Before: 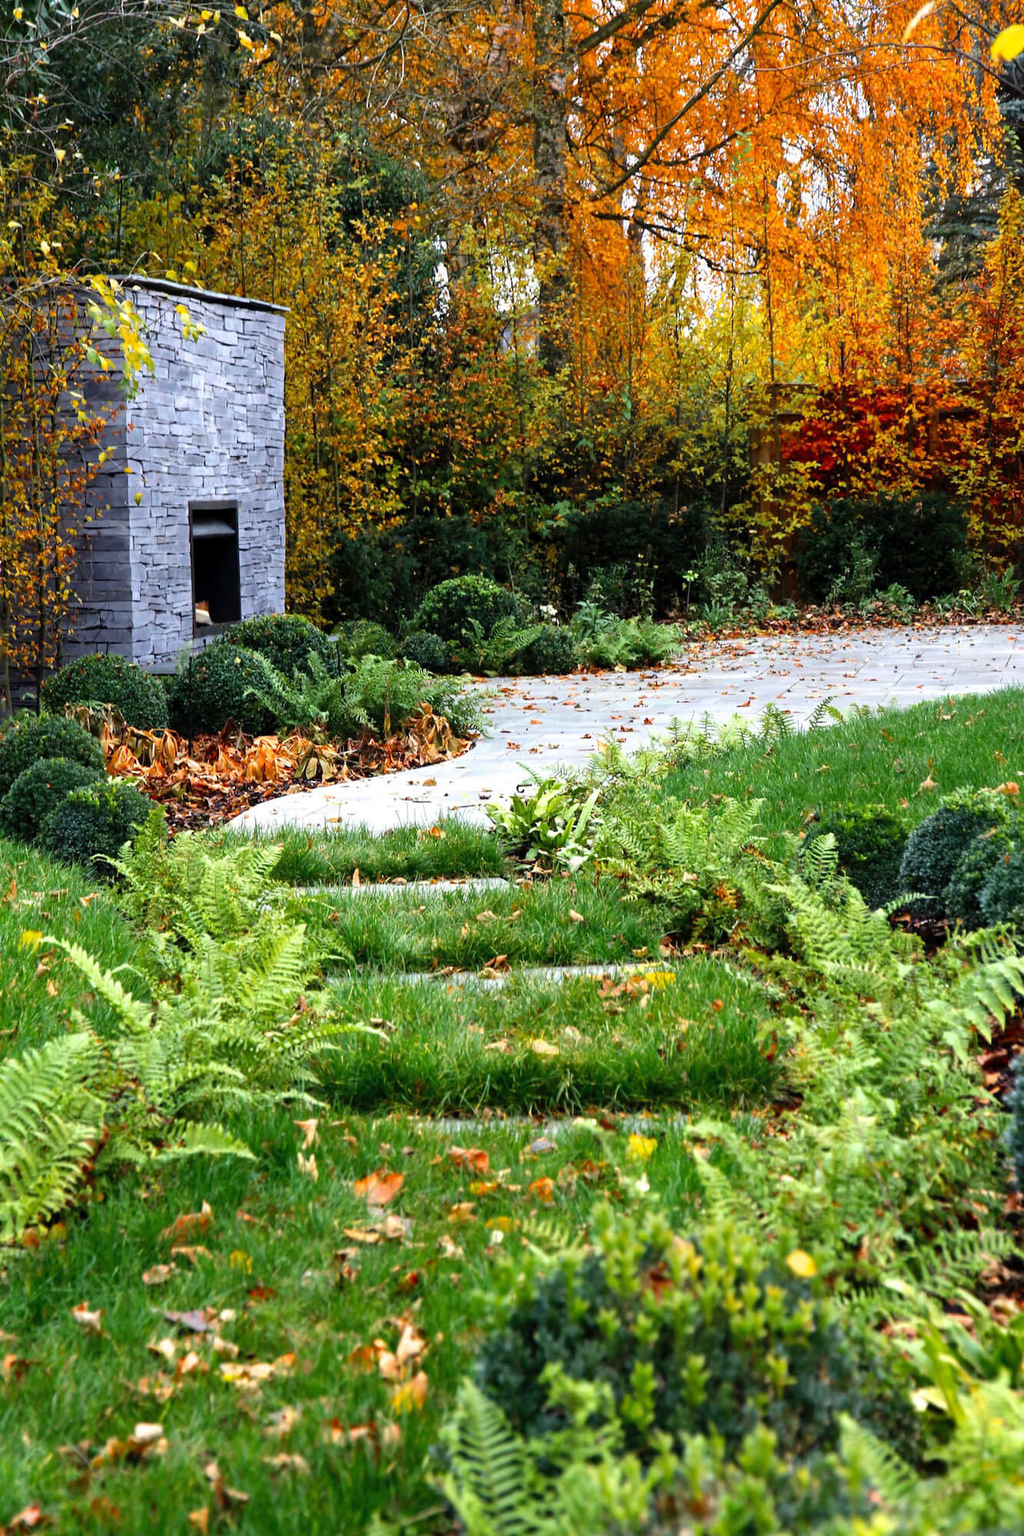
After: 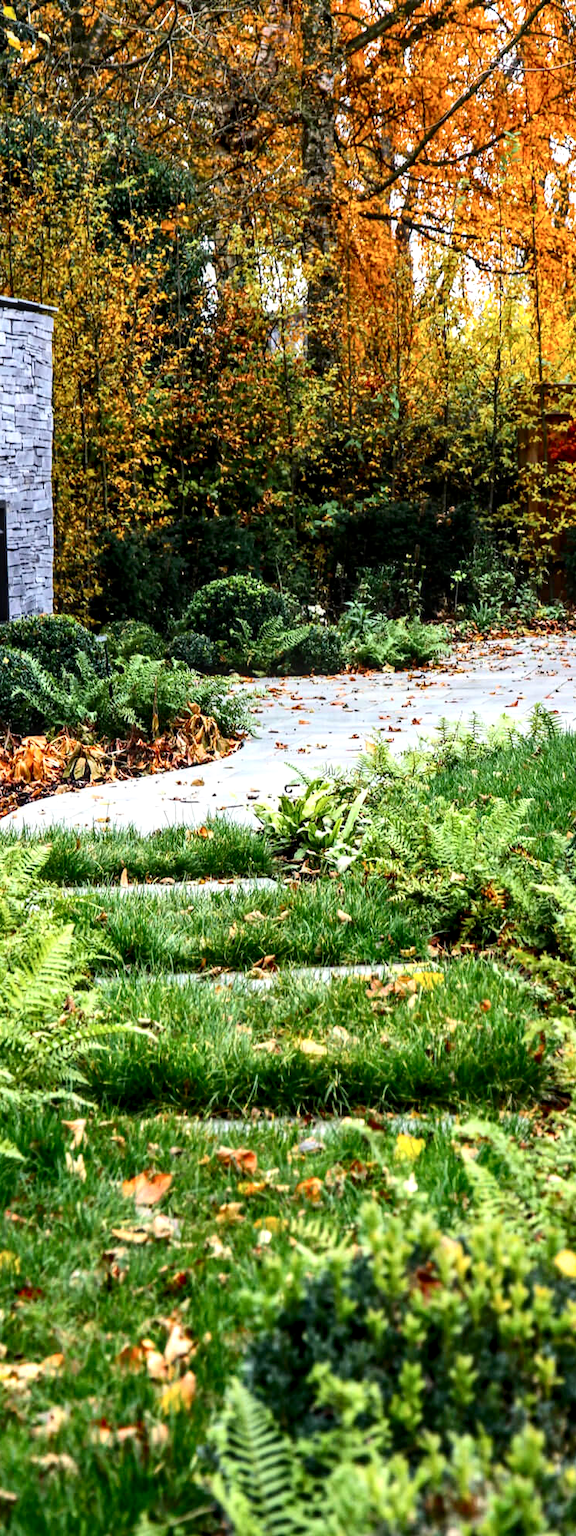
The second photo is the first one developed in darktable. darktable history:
crop and rotate: left 22.695%, right 20.974%
local contrast: highlights 61%, detail 143%, midtone range 0.434
contrast brightness saturation: contrast 0.22
